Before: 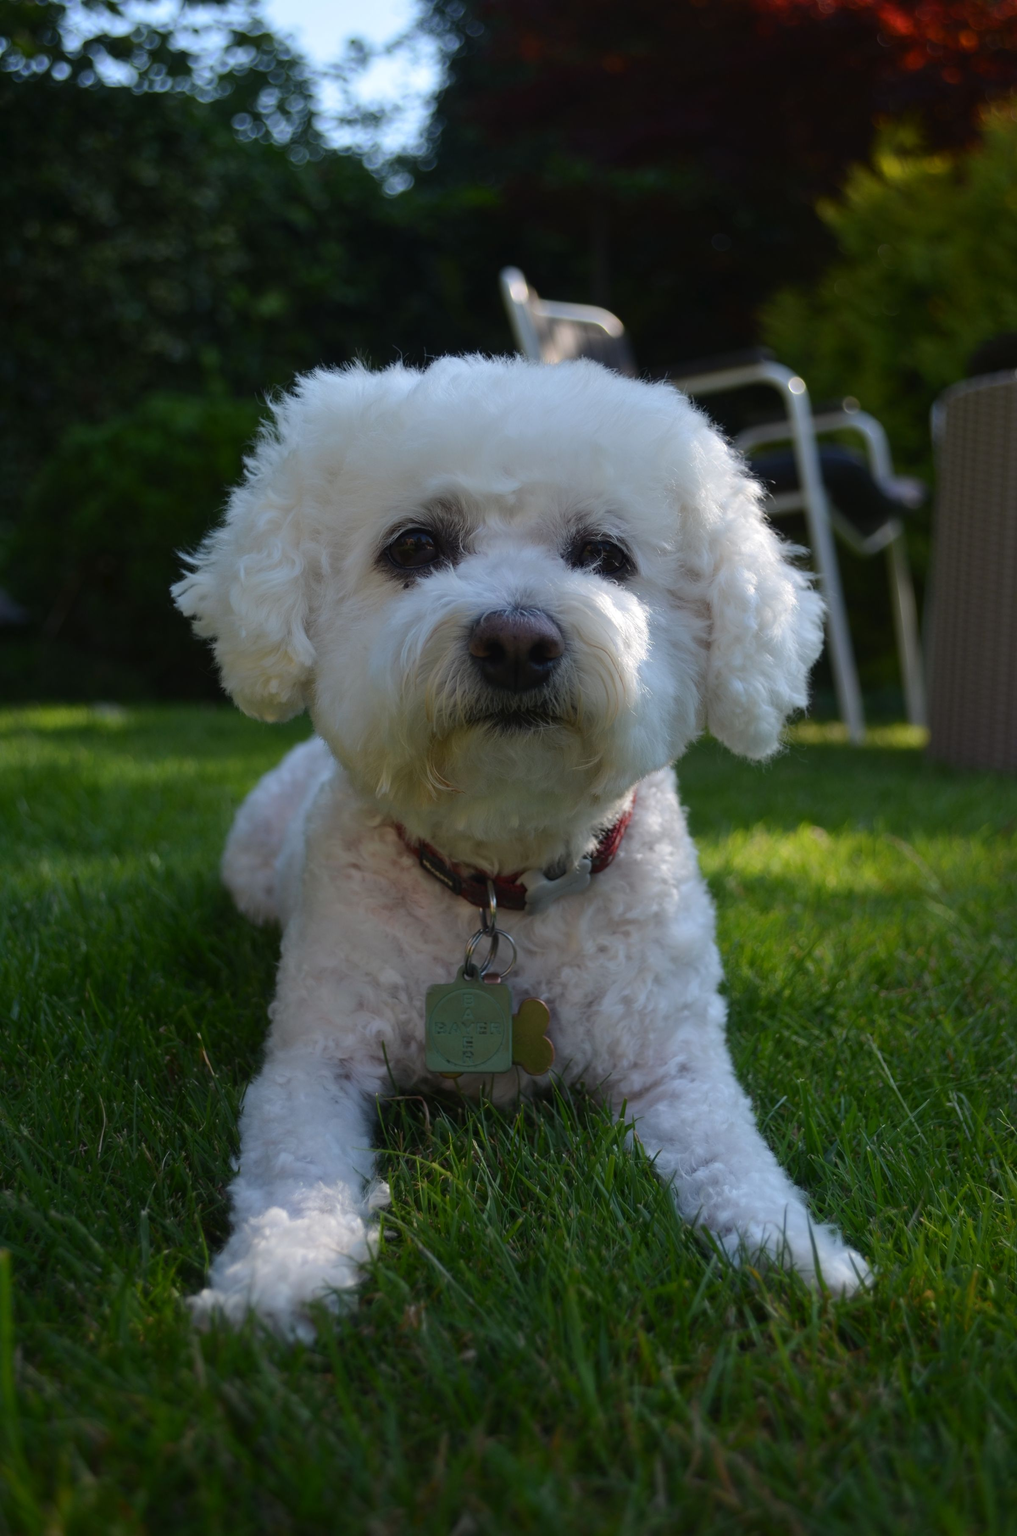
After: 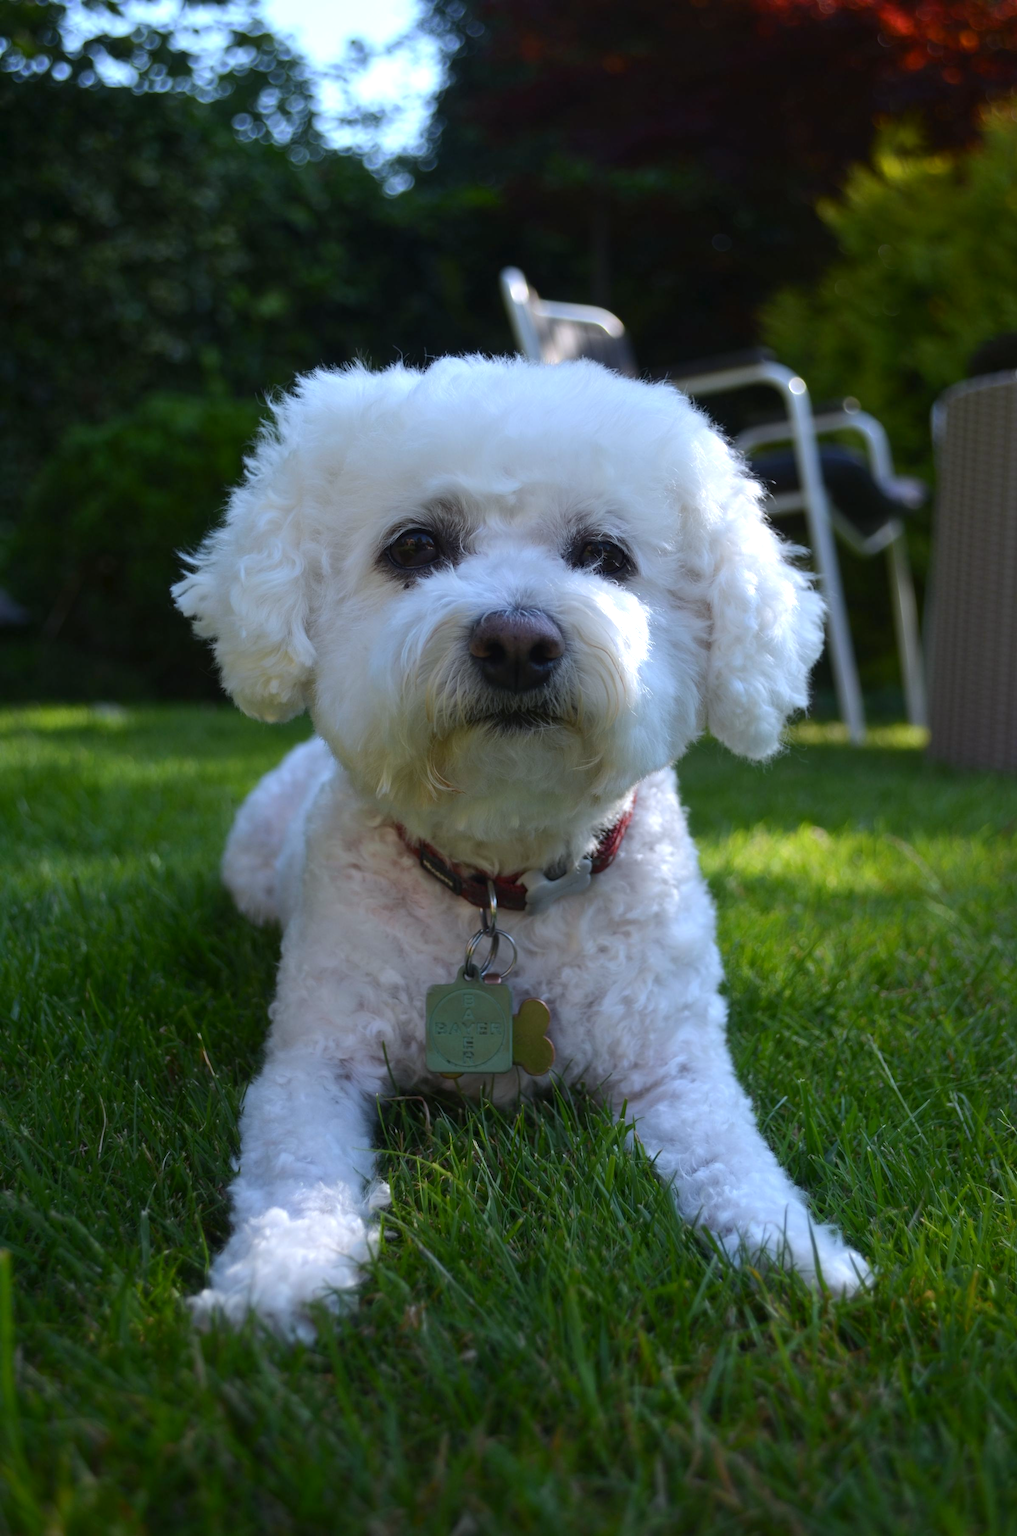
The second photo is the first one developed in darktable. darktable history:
white balance: red 0.954, blue 1.079
exposure: black level correction 0.001, exposure 0.5 EV, compensate exposure bias true, compensate highlight preservation false
